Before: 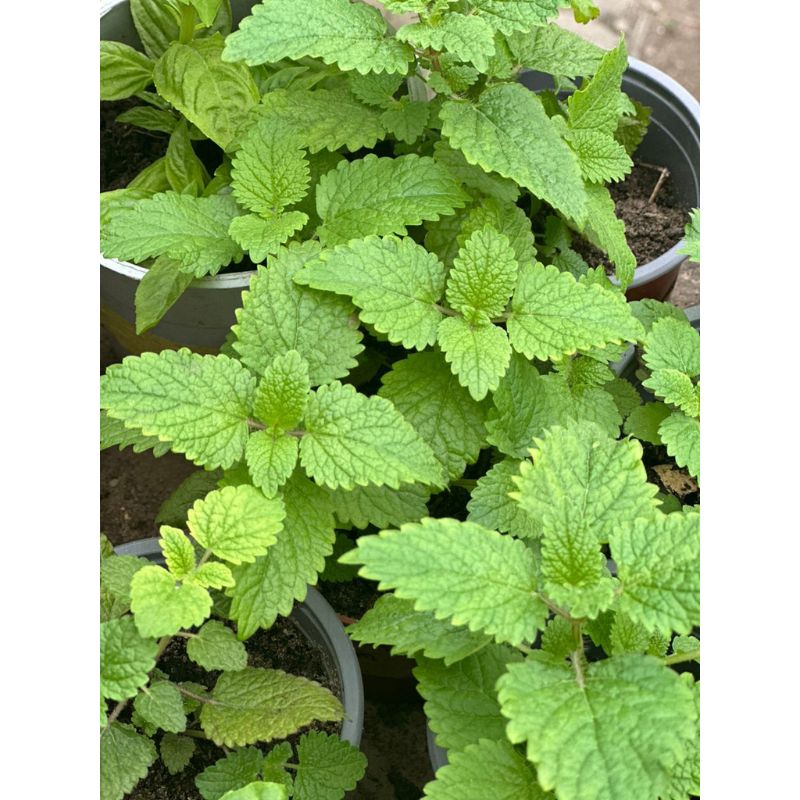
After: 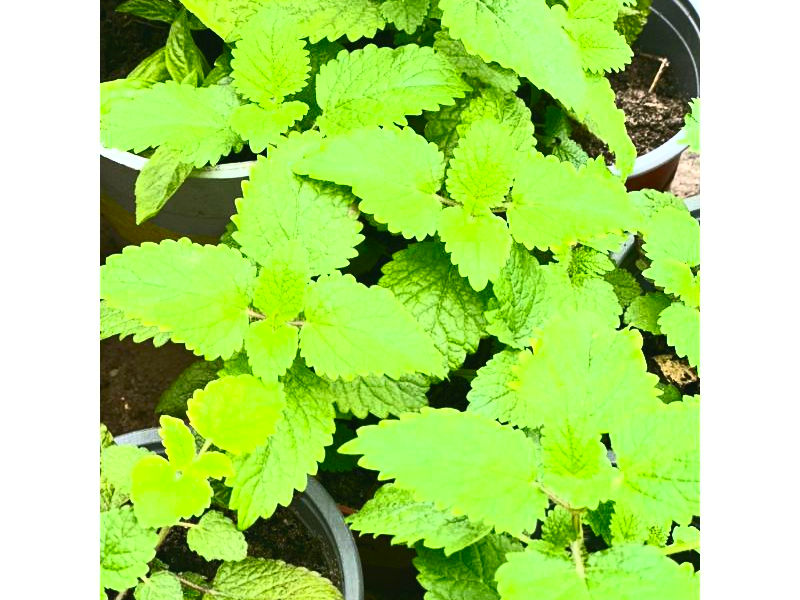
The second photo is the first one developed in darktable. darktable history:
crop: top 13.819%, bottom 11.169%
contrast brightness saturation: contrast 0.83, brightness 0.59, saturation 0.59
